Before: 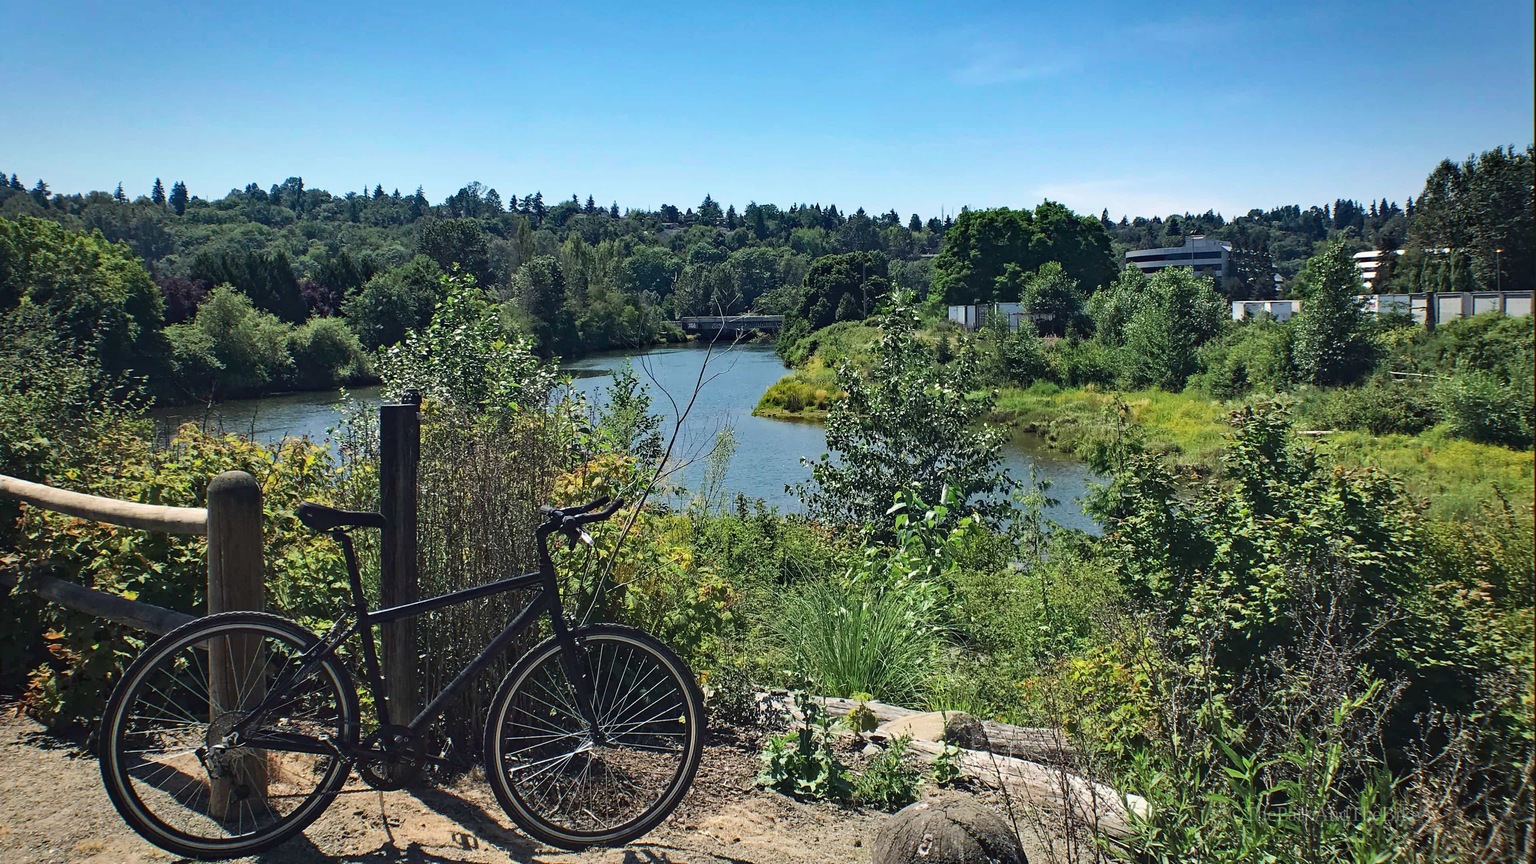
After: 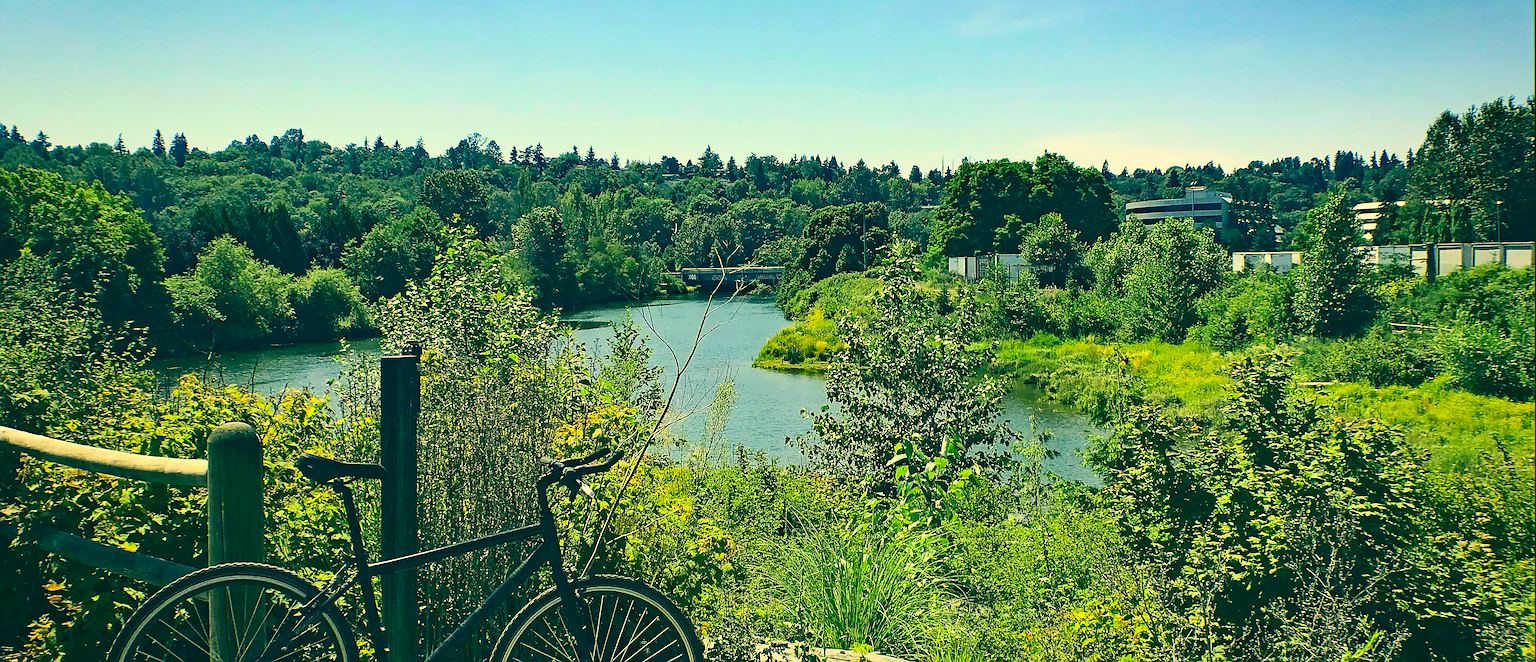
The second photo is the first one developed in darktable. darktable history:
crop: top 5.667%, bottom 17.637%
contrast brightness saturation: contrast 0.2, brightness 0.16, saturation 0.22
color correction: highlights a* 1.83, highlights b* 34.02, shadows a* -36.68, shadows b* -5.48
sharpen: radius 1.4, amount 1.25, threshold 0.7
tone equalizer: on, module defaults
